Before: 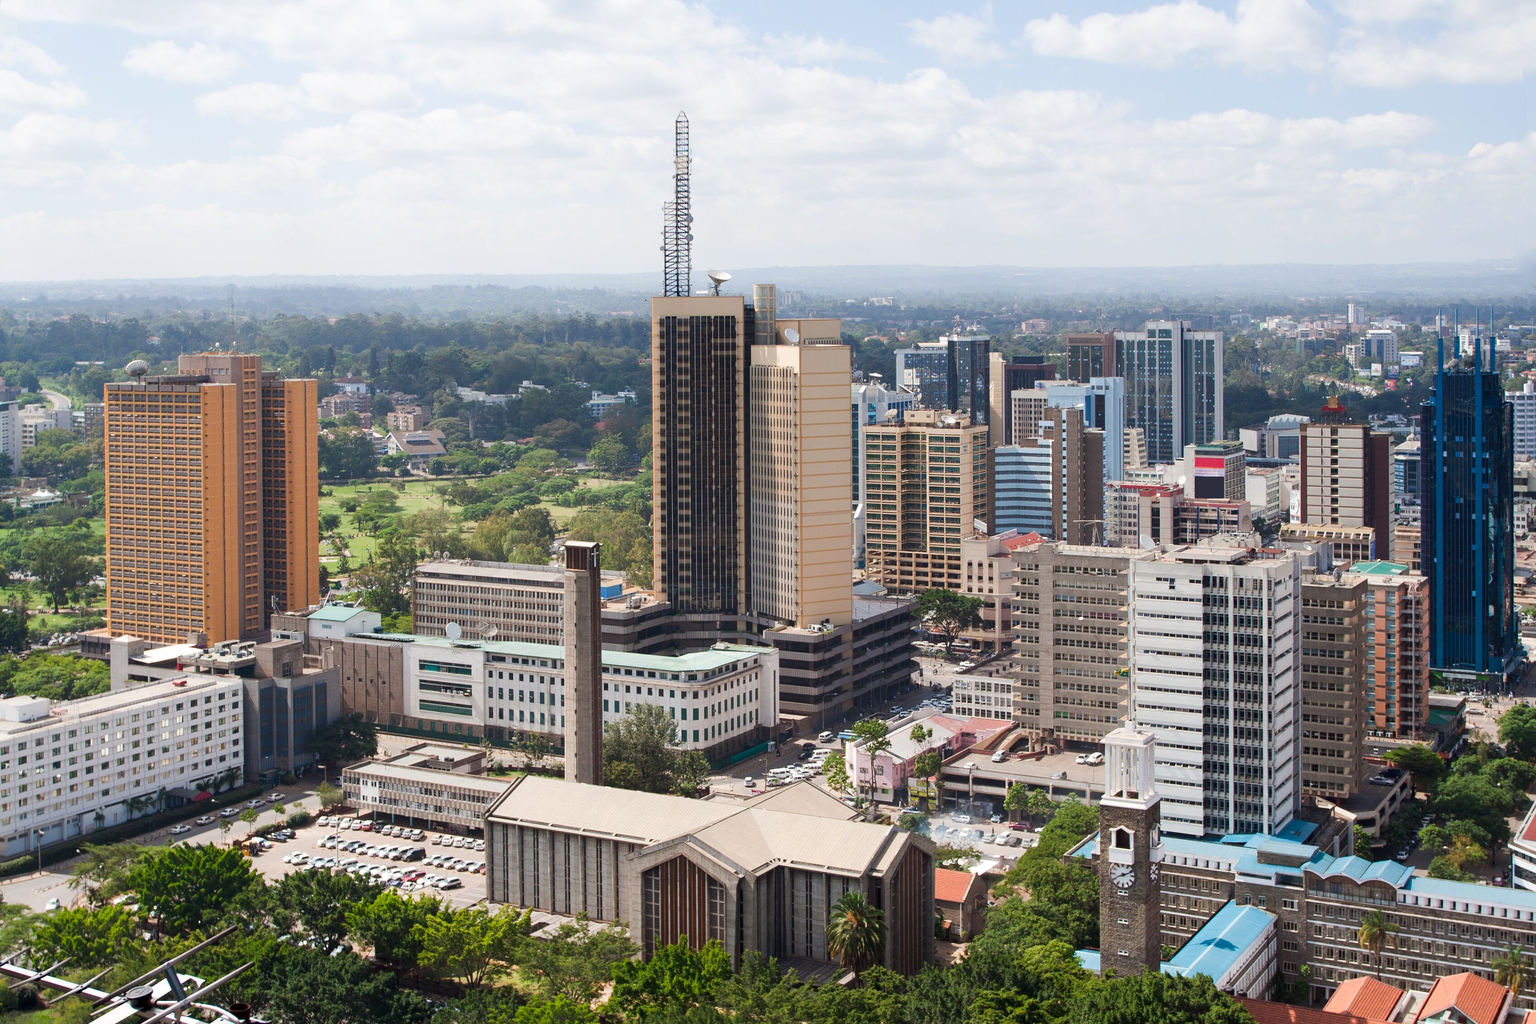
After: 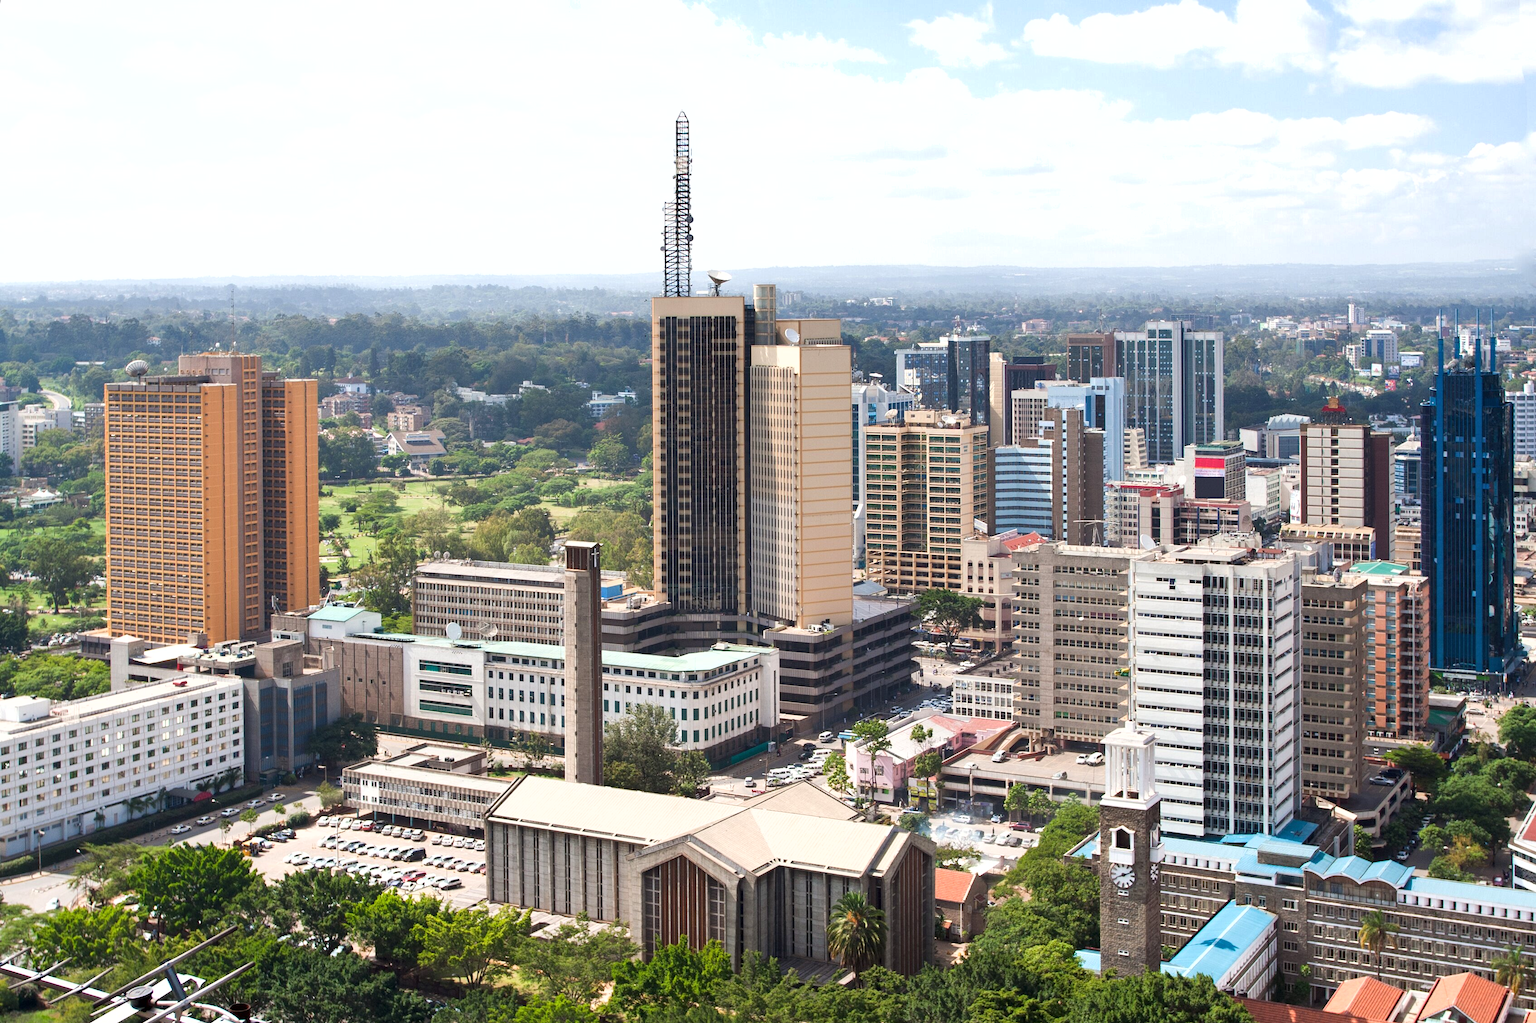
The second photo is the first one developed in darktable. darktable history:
exposure: exposure 0.408 EV, compensate highlight preservation false
shadows and highlights: shadows 25.39, highlights -48.34, soften with gaussian
contrast equalizer: octaves 7, y [[0.5 ×6], [0.5 ×6], [0.5, 0.5, 0.501, 0.545, 0.707, 0.863], [0 ×6], [0 ×6]]
